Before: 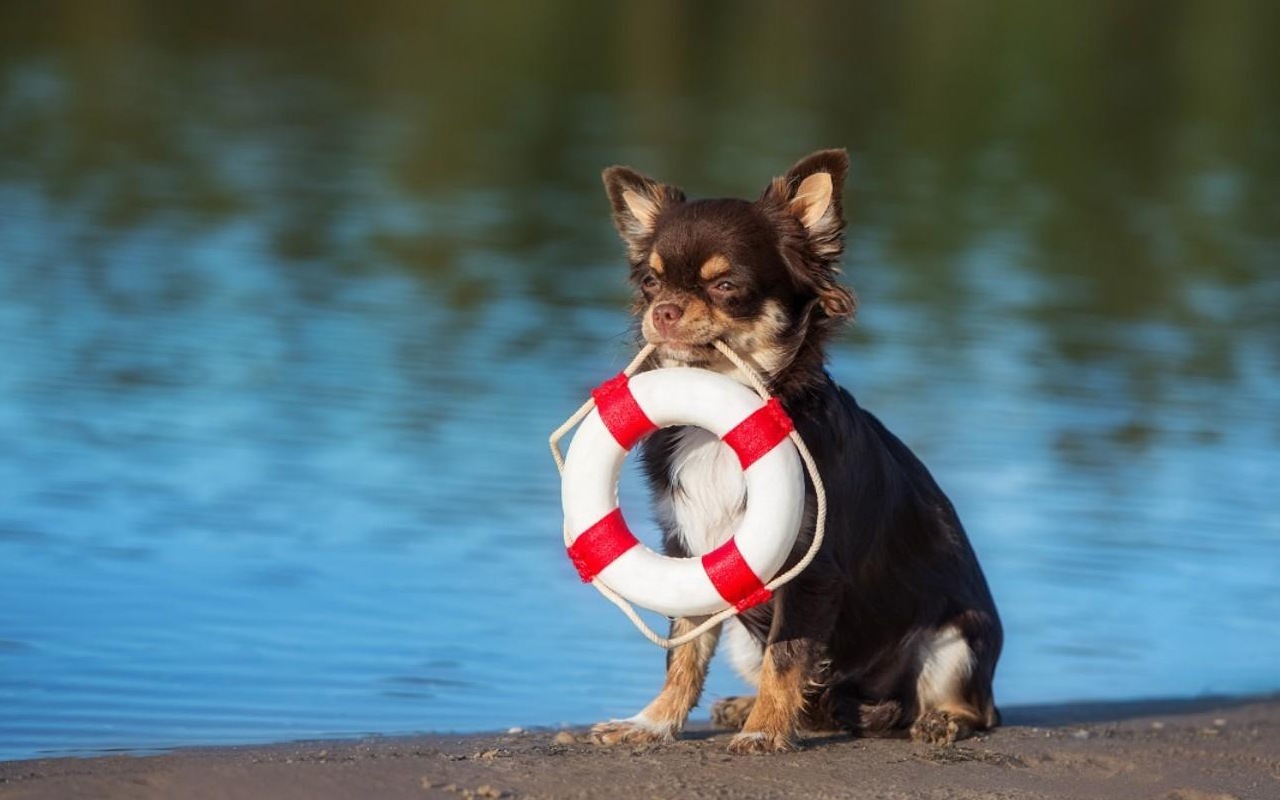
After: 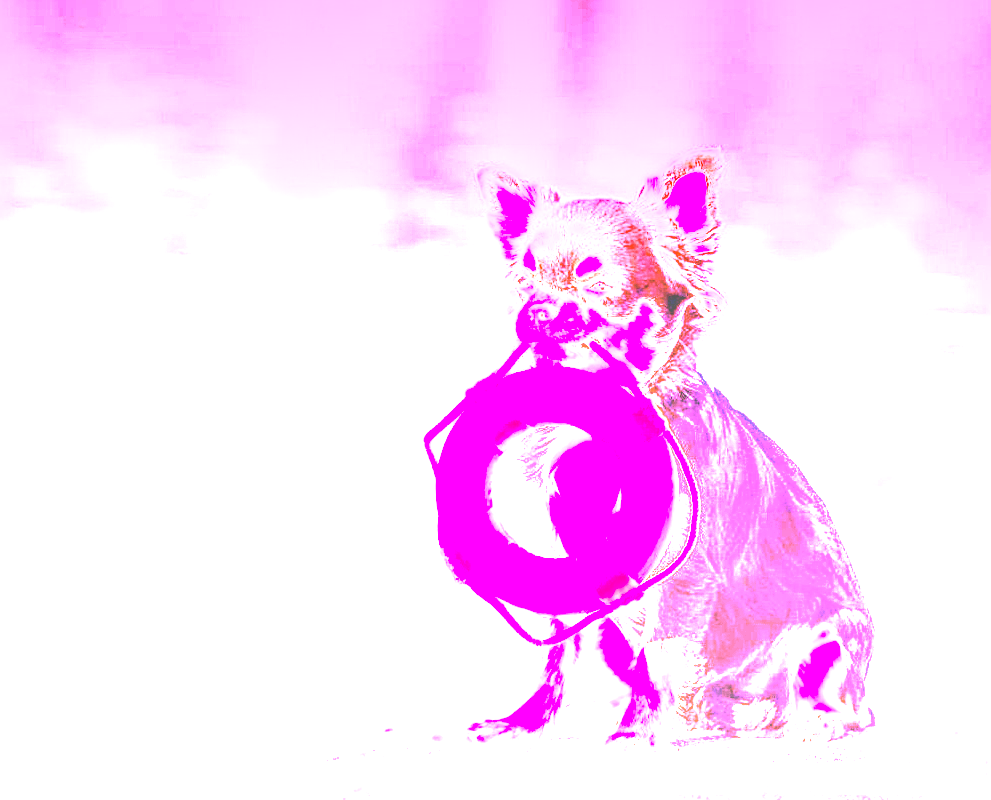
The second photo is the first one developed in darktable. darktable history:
local contrast: on, module defaults
sharpen: on, module defaults
crop: left 9.88%, right 12.664%
color balance rgb: linear chroma grading › shadows 32%, linear chroma grading › global chroma -2%, linear chroma grading › mid-tones 4%, perceptual saturation grading › global saturation -2%, perceptual saturation grading › highlights -8%, perceptual saturation grading › mid-tones 8%, perceptual saturation grading › shadows 4%, perceptual brilliance grading › highlights 8%, perceptual brilliance grading › mid-tones 4%, perceptual brilliance grading › shadows 2%, global vibrance 16%, saturation formula JzAzBz (2021)
white balance: red 8, blue 8
